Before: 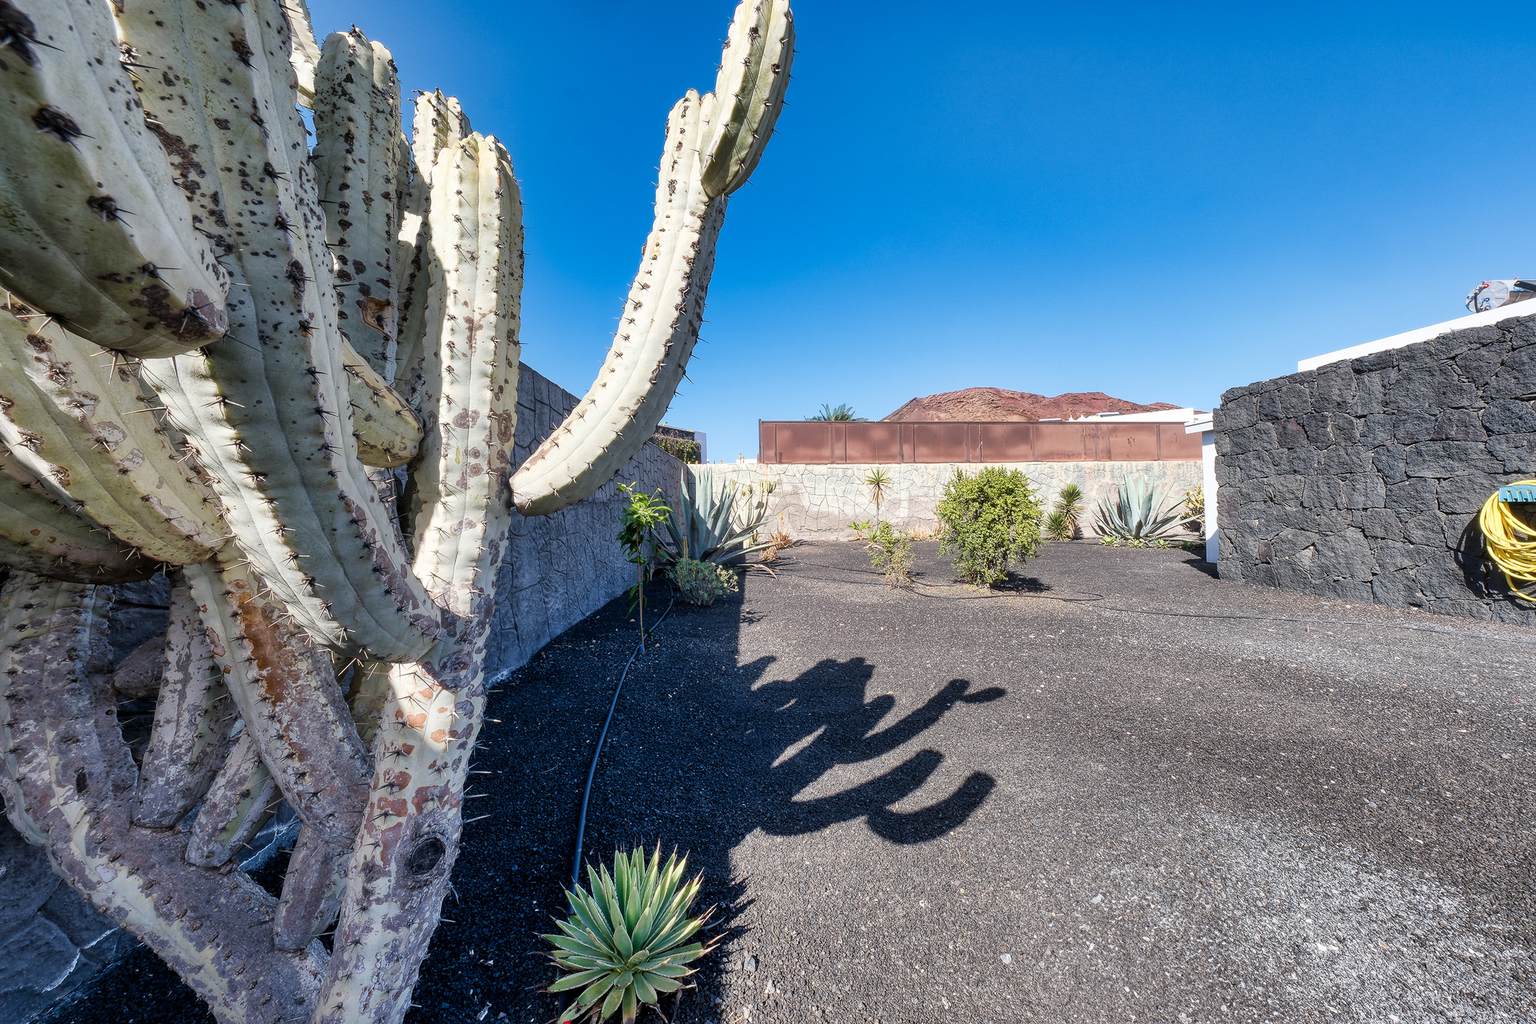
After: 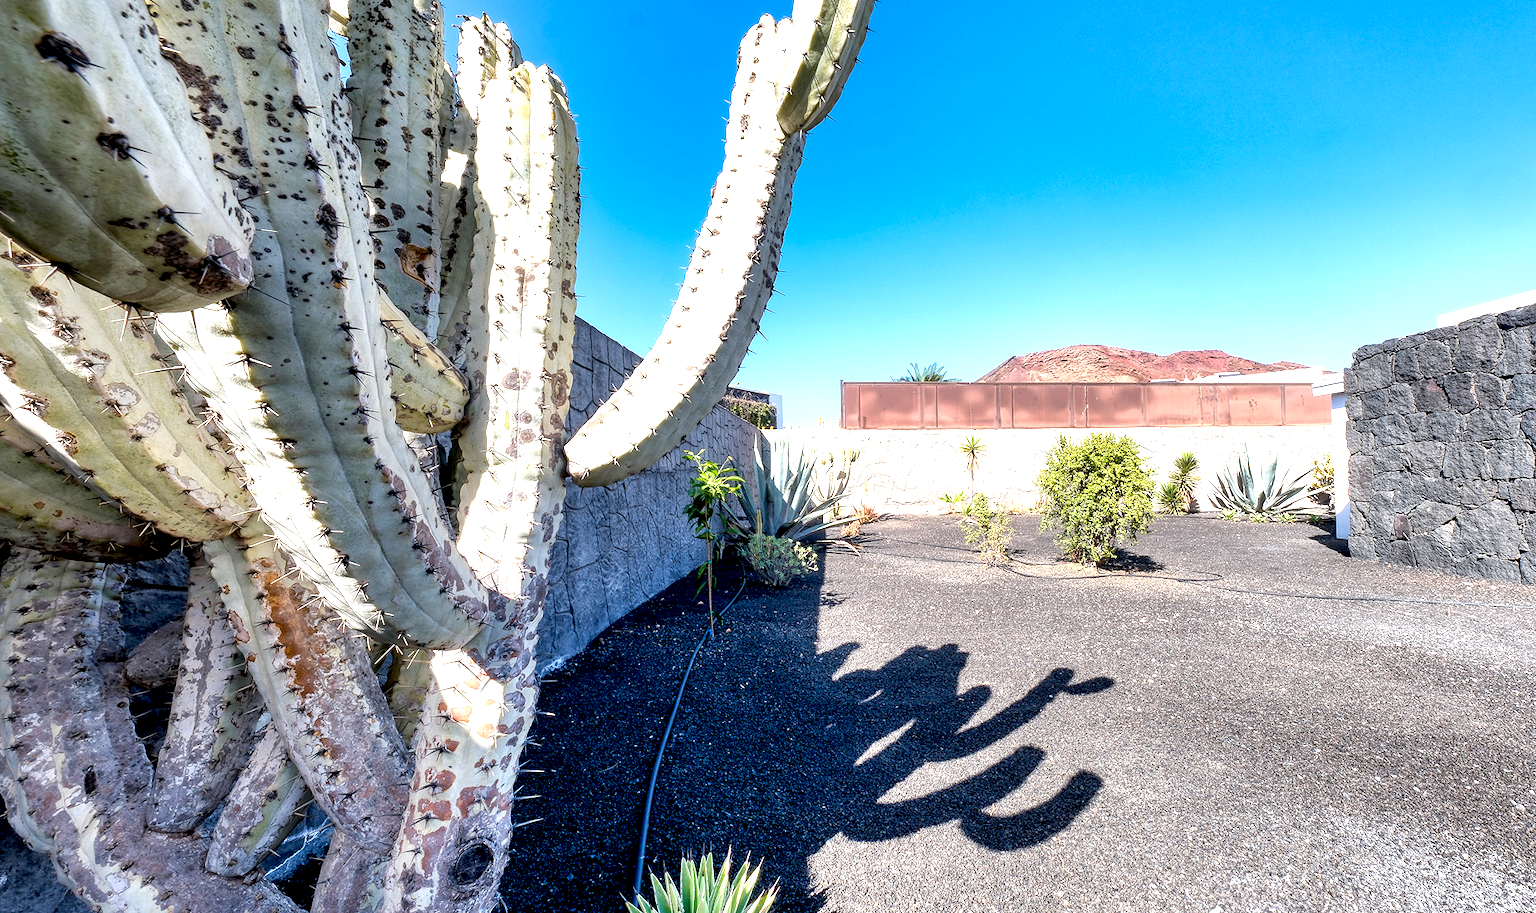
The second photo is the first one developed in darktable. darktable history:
crop: top 7.49%, right 9.717%, bottom 11.943%
exposure: black level correction 0.008, exposure 0.979 EV, compensate highlight preservation false
